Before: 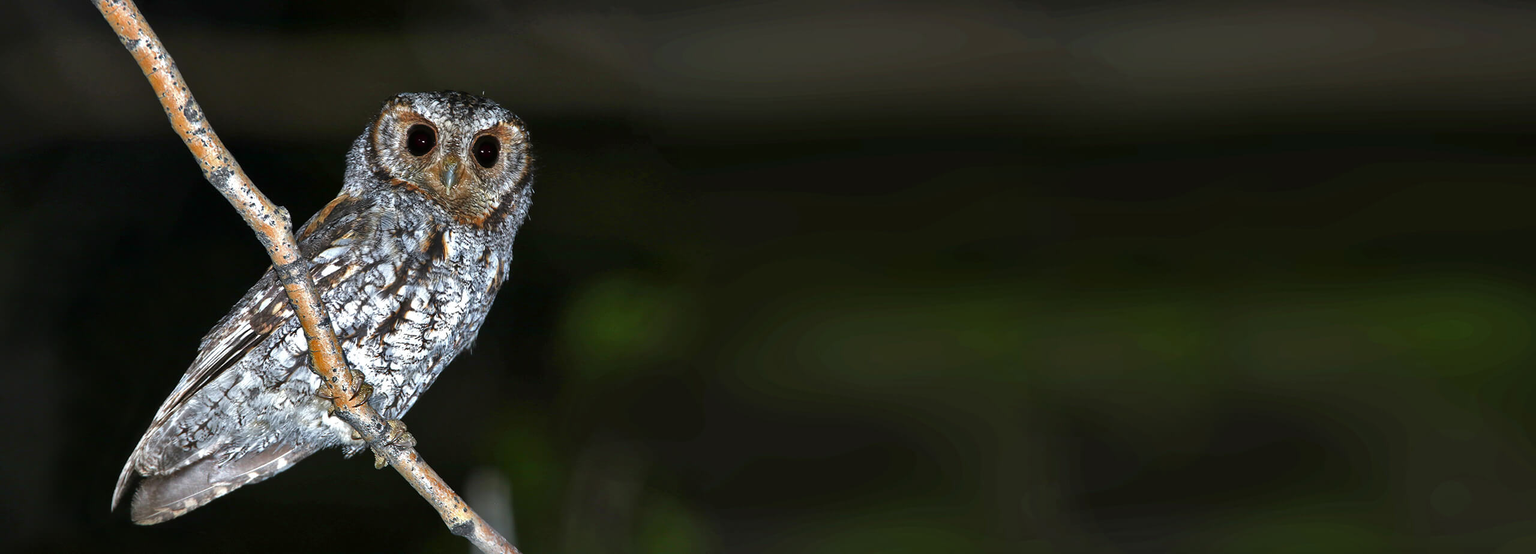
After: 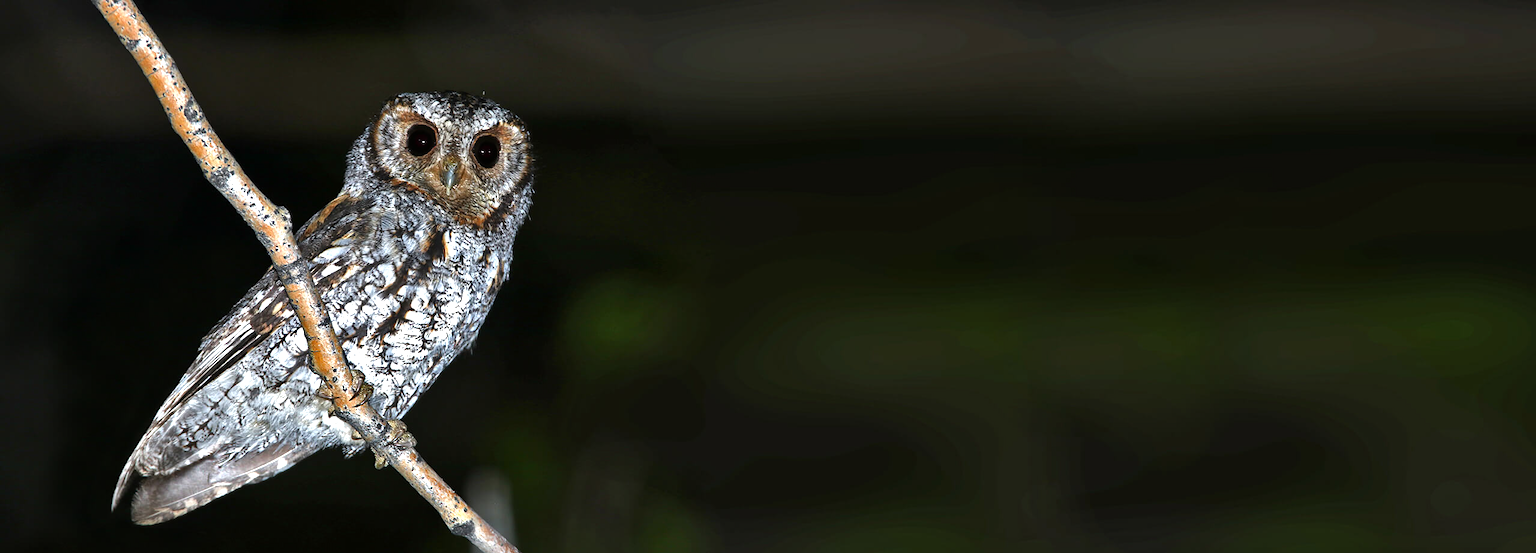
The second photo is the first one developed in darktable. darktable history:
tone equalizer: -8 EV -0.409 EV, -7 EV -0.365 EV, -6 EV -0.35 EV, -5 EV -0.238 EV, -3 EV 0.214 EV, -2 EV 0.347 EV, -1 EV 0.412 EV, +0 EV 0.39 EV, edges refinement/feathering 500, mask exposure compensation -1.57 EV, preserve details no
